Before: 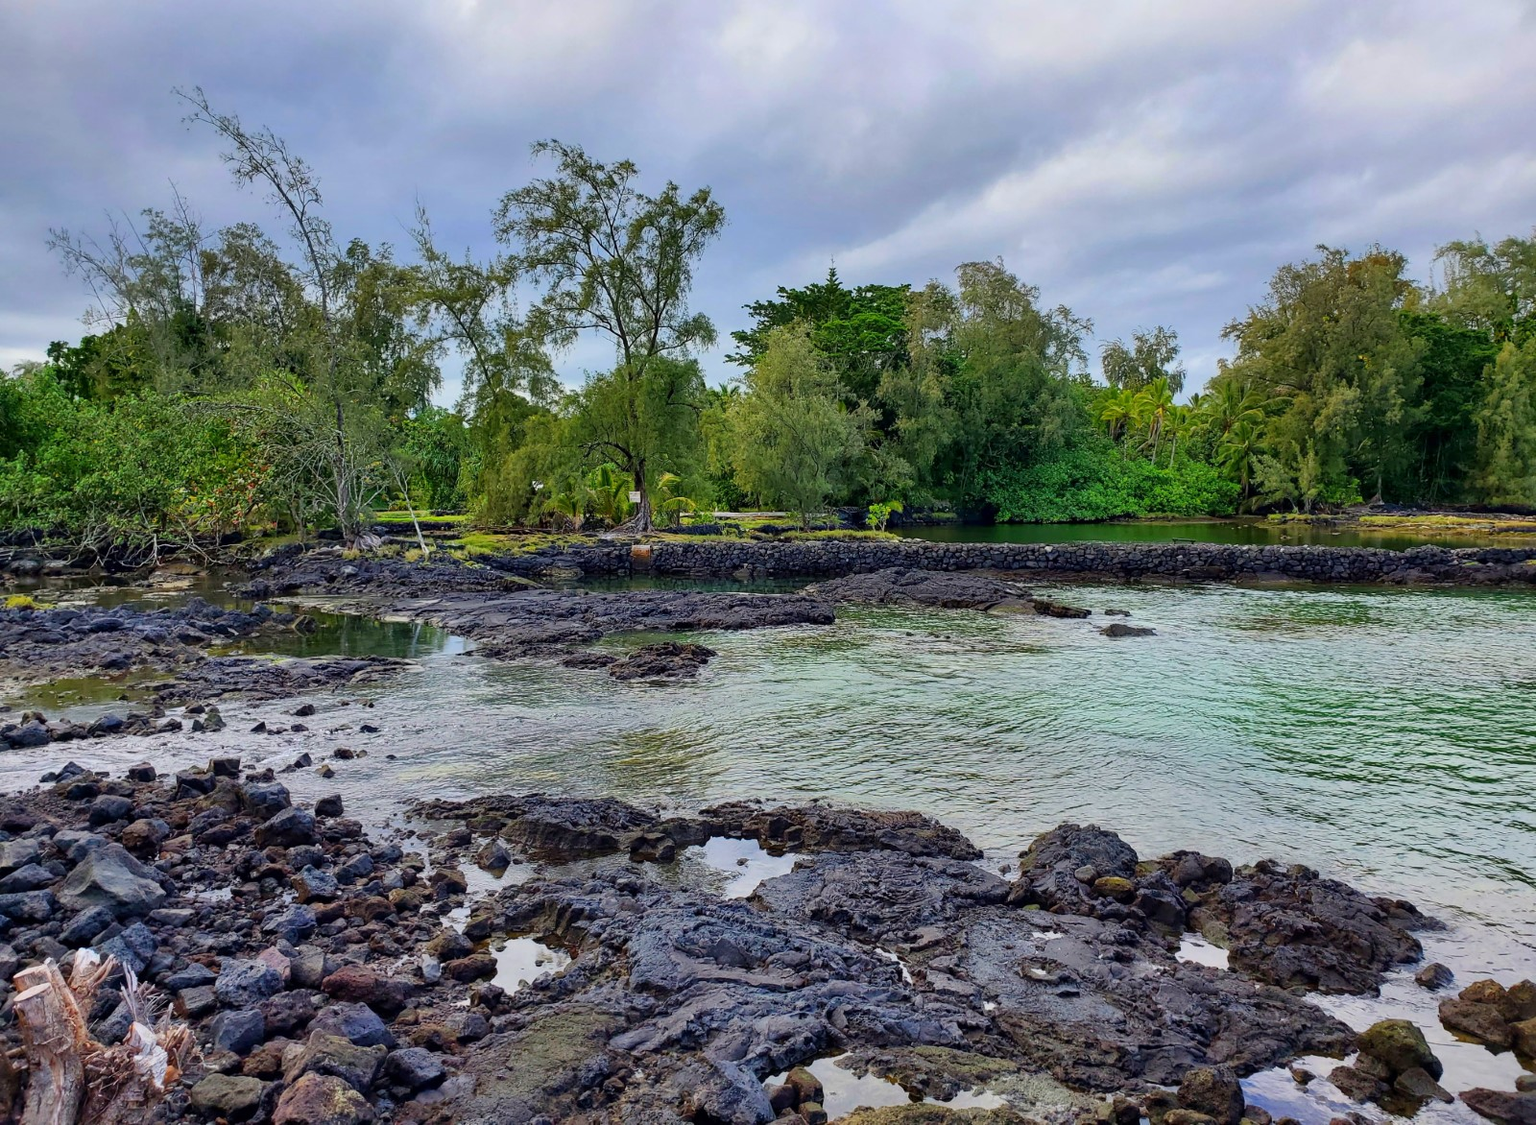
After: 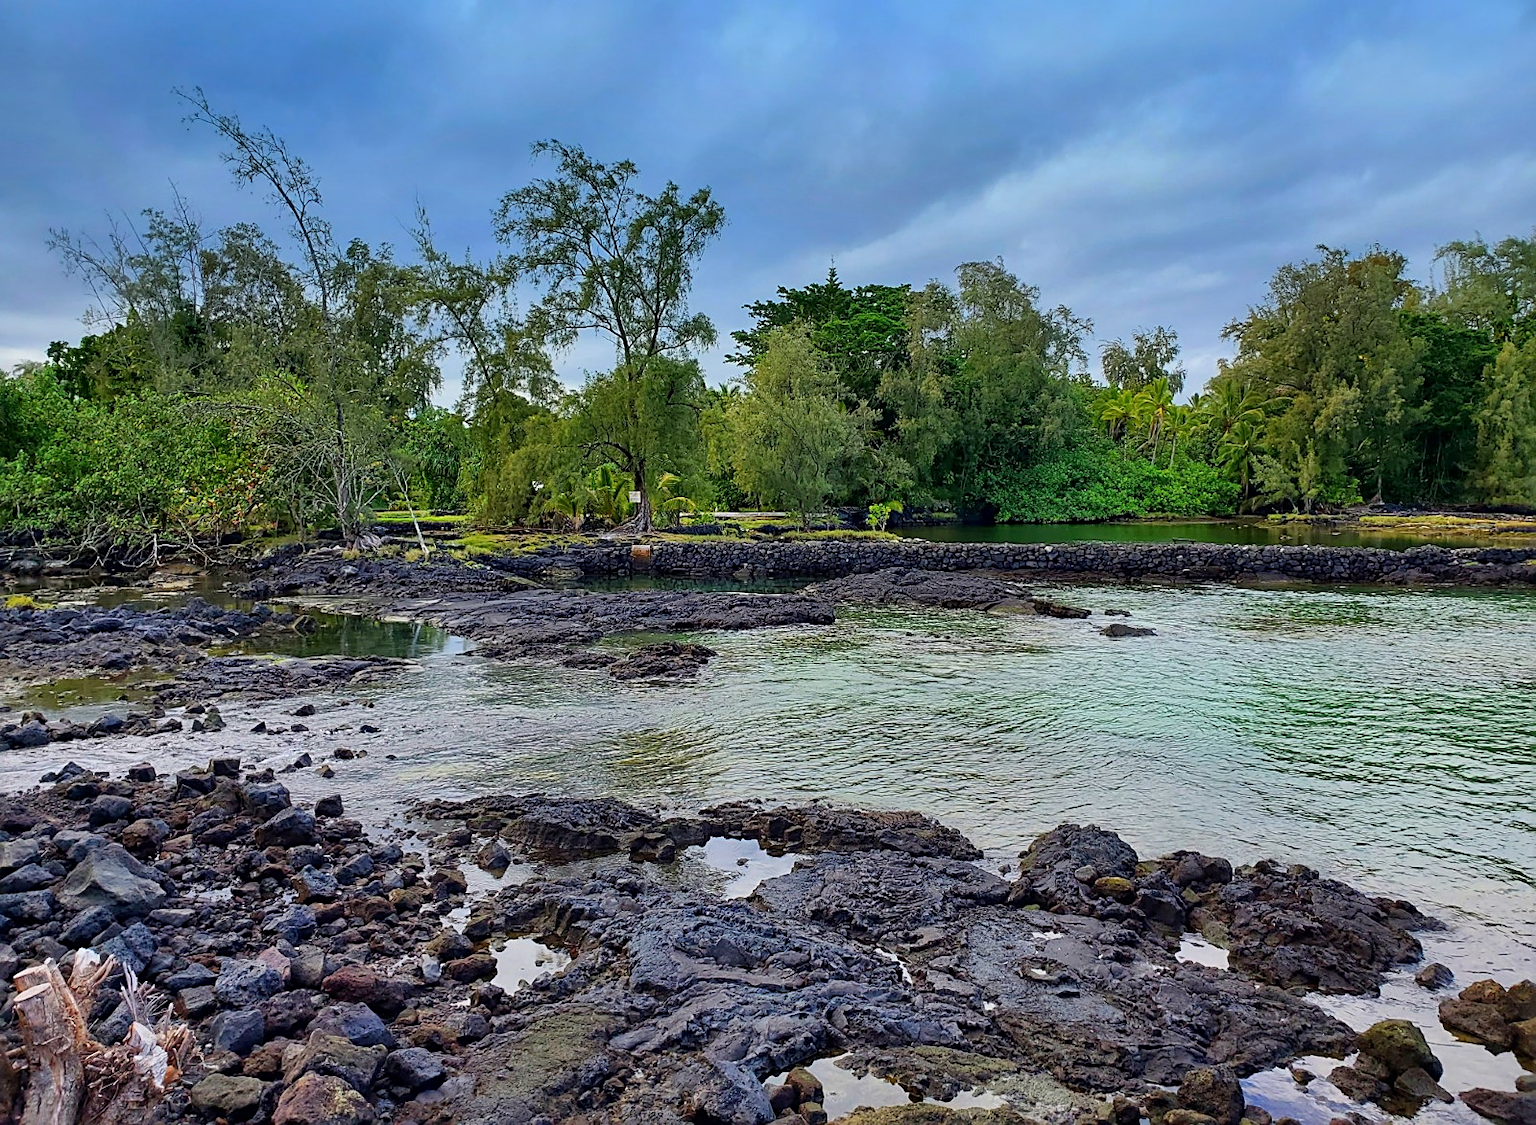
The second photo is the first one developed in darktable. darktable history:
graduated density: density 2.02 EV, hardness 44%, rotation 0.374°, offset 8.21, hue 208.8°, saturation 97%
sharpen: on, module defaults
